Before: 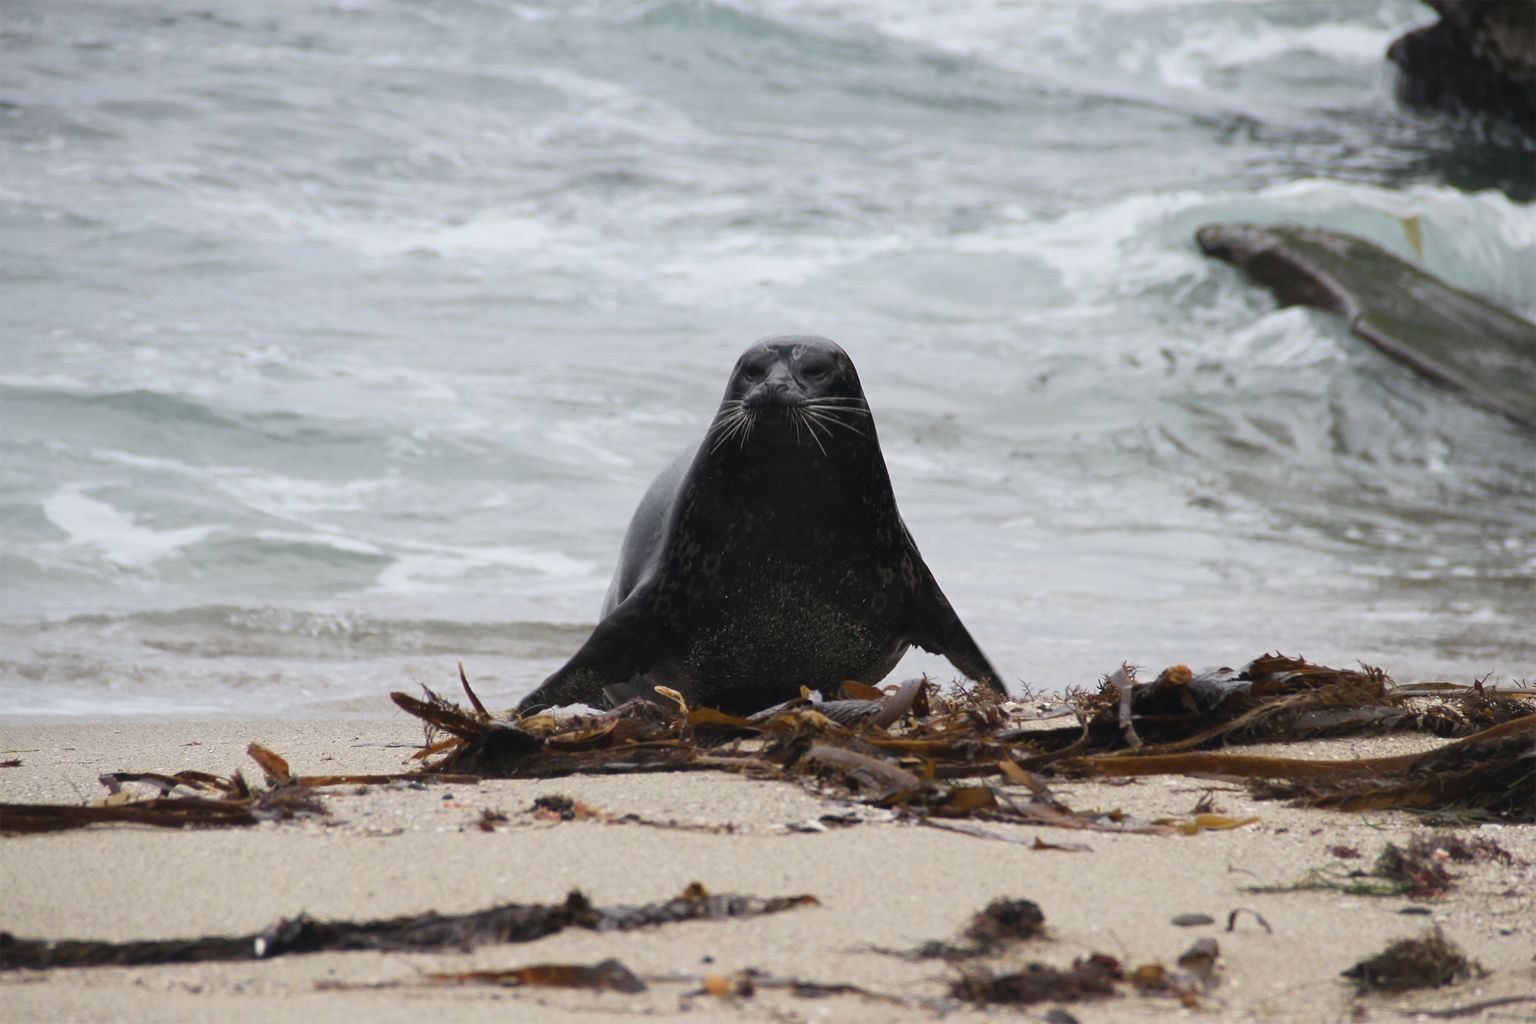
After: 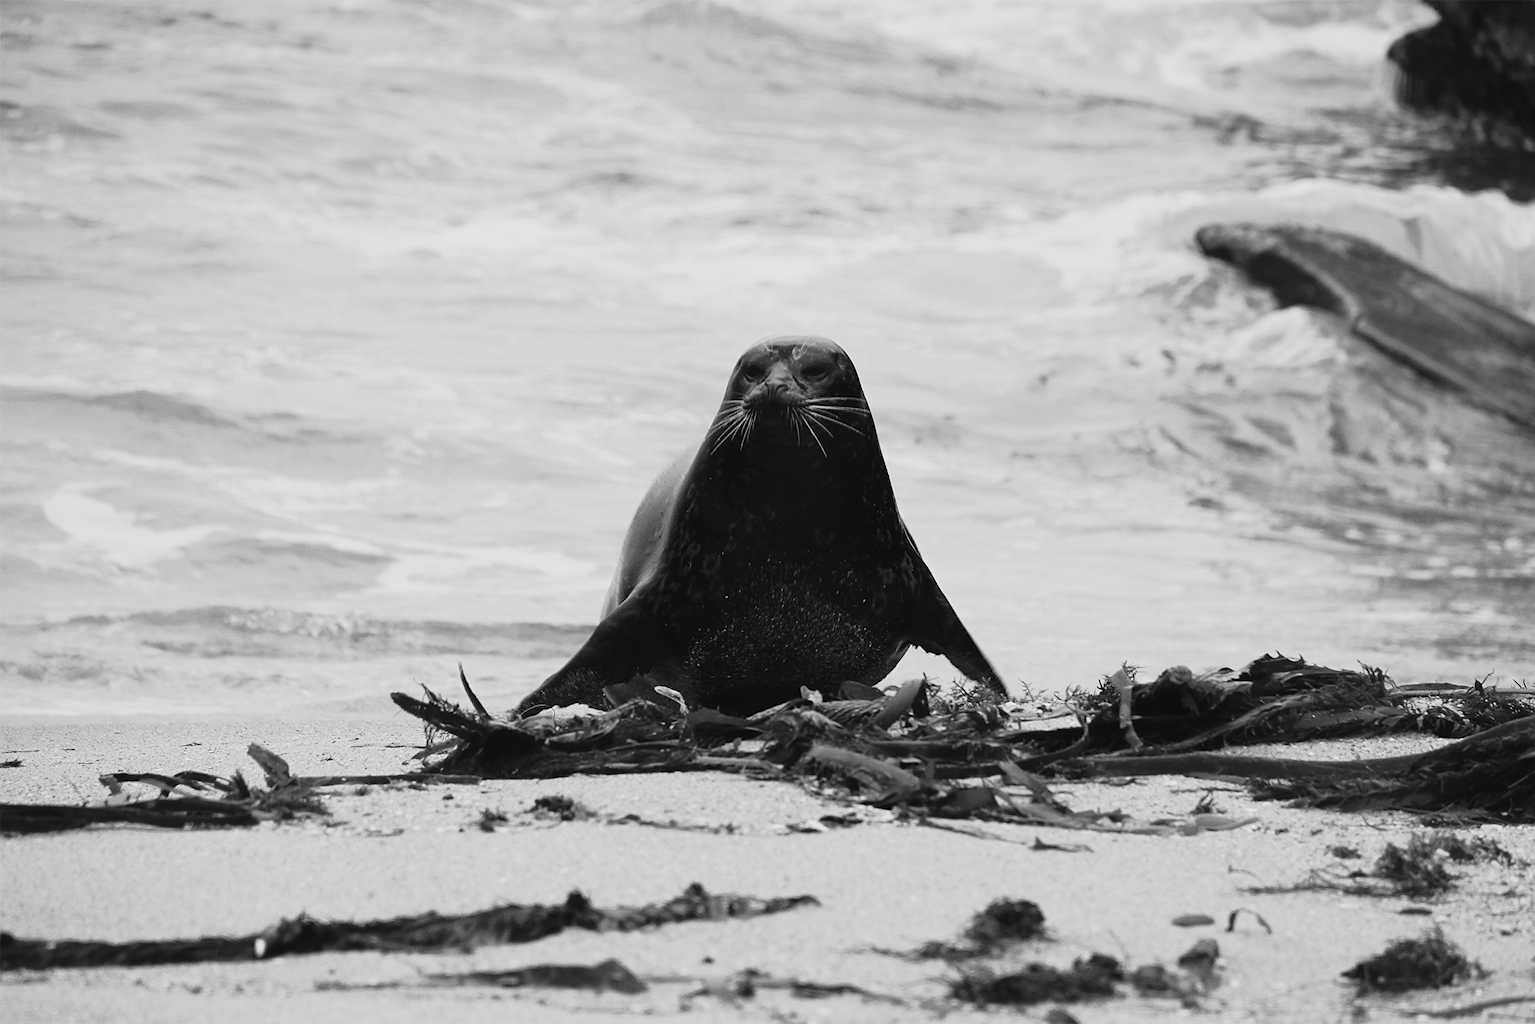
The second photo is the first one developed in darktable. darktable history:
monochrome: a -4.13, b 5.16, size 1
contrast brightness saturation: contrast -0.05, saturation -0.41
sharpen: on, module defaults
tone curve: curves: ch0 [(0, 0.008) (0.081, 0.044) (0.177, 0.123) (0.283, 0.253) (0.427, 0.441) (0.495, 0.524) (0.661, 0.756) (0.796, 0.859) (1, 0.951)]; ch1 [(0, 0) (0.161, 0.092) (0.35, 0.33) (0.392, 0.392) (0.427, 0.426) (0.479, 0.472) (0.505, 0.5) (0.521, 0.519) (0.567, 0.556) (0.583, 0.588) (0.625, 0.627) (0.678, 0.733) (1, 1)]; ch2 [(0, 0) (0.346, 0.362) (0.404, 0.427) (0.502, 0.499) (0.523, 0.522) (0.544, 0.561) (0.58, 0.59) (0.629, 0.642) (0.717, 0.678) (1, 1)], color space Lab, independent channels, preserve colors none
tone equalizer: -8 EV -1.84 EV, -7 EV -1.16 EV, -6 EV -1.62 EV, smoothing diameter 25%, edges refinement/feathering 10, preserve details guided filter
